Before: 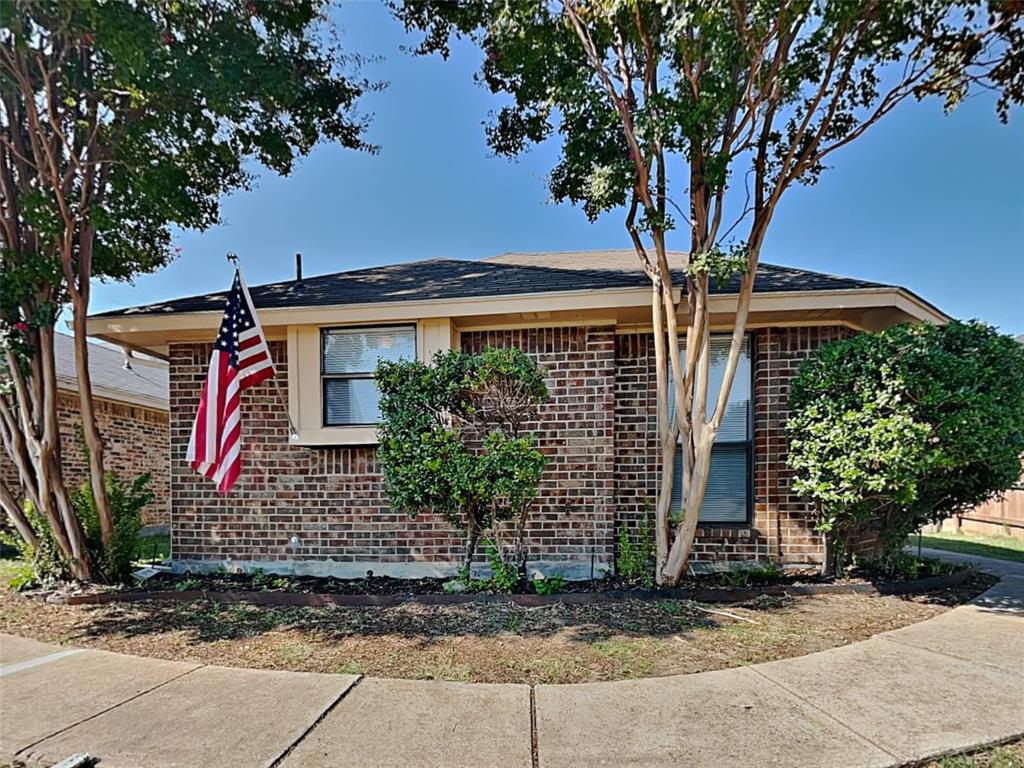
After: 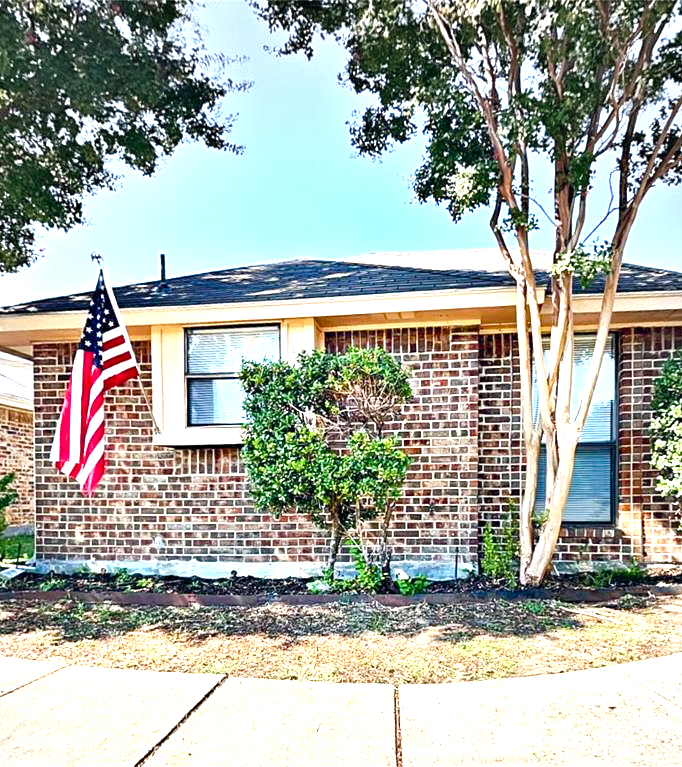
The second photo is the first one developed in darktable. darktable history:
exposure: black level correction 0.001, exposure 1.738 EV, compensate highlight preservation false
vignetting: brightness -0.273, center (-0.025, 0.4)
color balance rgb: global offset › chroma 0.057%, global offset › hue 253.41°, perceptual saturation grading › global saturation 13.745%, perceptual saturation grading › highlights -25.741%, perceptual saturation grading › shadows 29.953%, global vibrance 20%
crop and rotate: left 13.326%, right 19.992%
